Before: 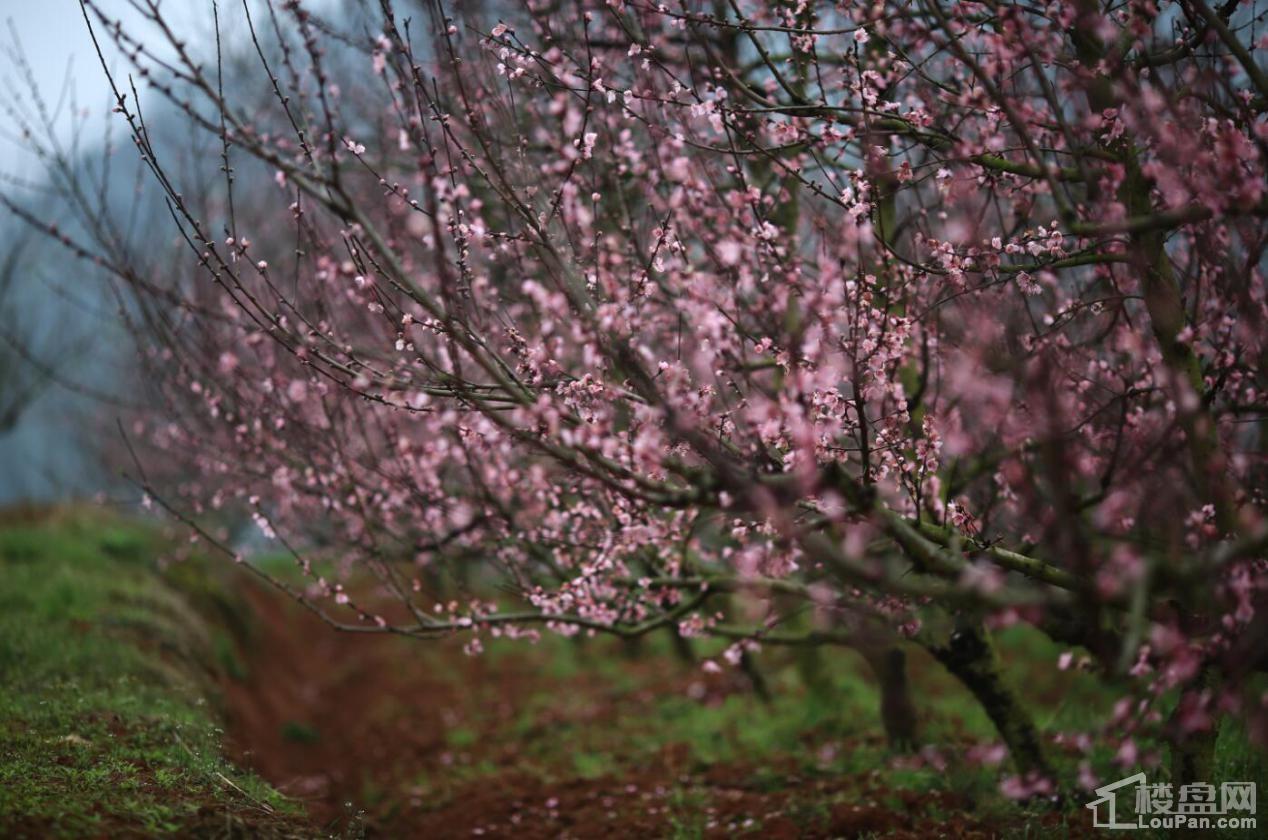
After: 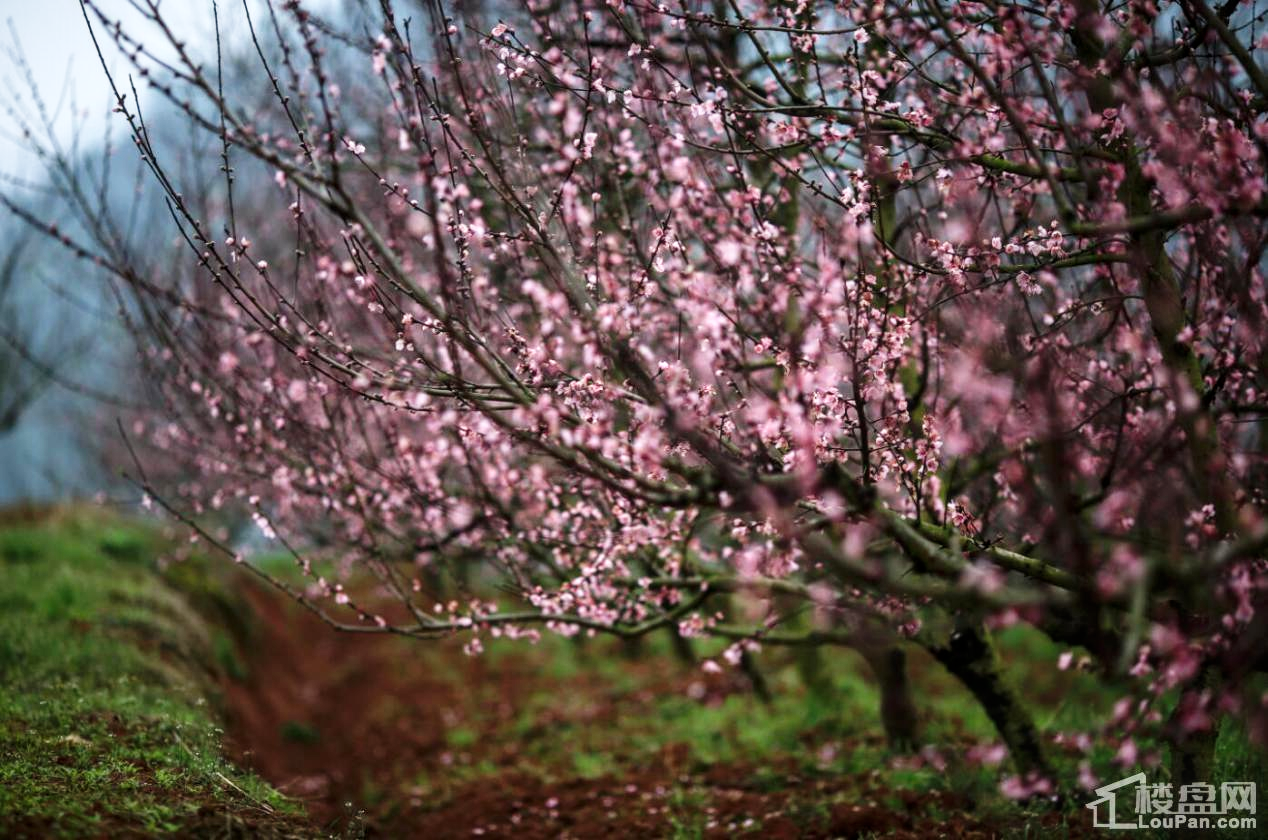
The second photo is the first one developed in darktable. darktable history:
tone curve: curves: ch0 [(0, 0.024) (0.049, 0.038) (0.176, 0.162) (0.311, 0.337) (0.416, 0.471) (0.565, 0.658) (0.817, 0.911) (1, 1)]; ch1 [(0, 0) (0.351, 0.347) (0.446, 0.42) (0.481, 0.463) (0.504, 0.504) (0.522, 0.521) (0.546, 0.563) (0.622, 0.664) (0.728, 0.786) (1, 1)]; ch2 [(0, 0) (0.327, 0.324) (0.427, 0.413) (0.458, 0.444) (0.502, 0.504) (0.526, 0.539) (0.547, 0.581) (0.601, 0.61) (0.76, 0.765) (1, 1)], preserve colors none
local contrast: on, module defaults
